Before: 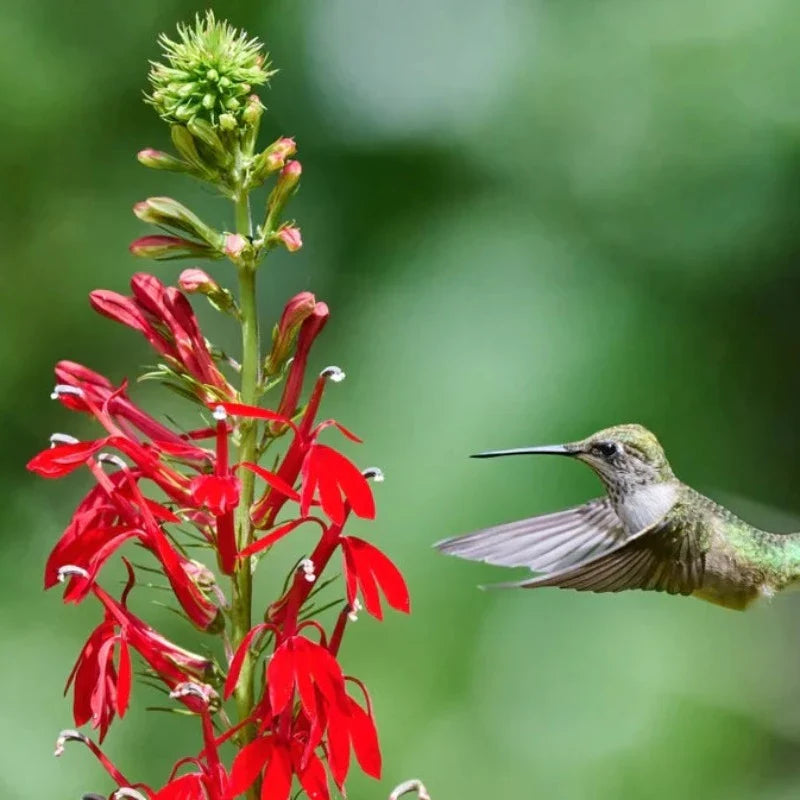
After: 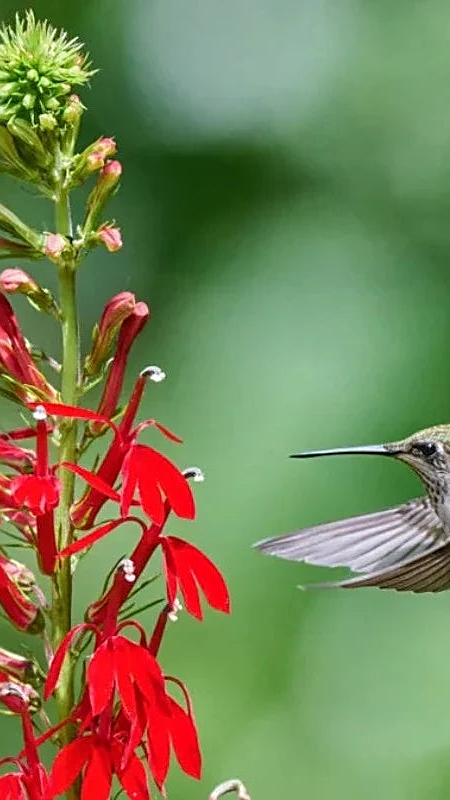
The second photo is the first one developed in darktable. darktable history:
local contrast: detail 110%
crop and rotate: left 22.516%, right 21.234%
sharpen: on, module defaults
